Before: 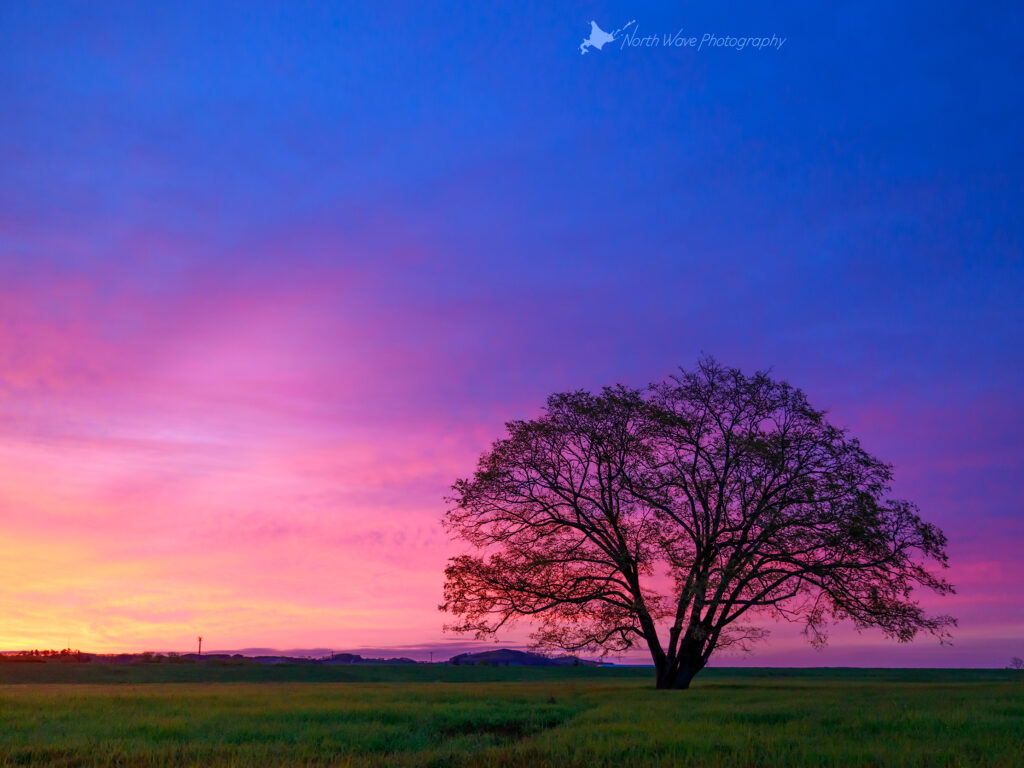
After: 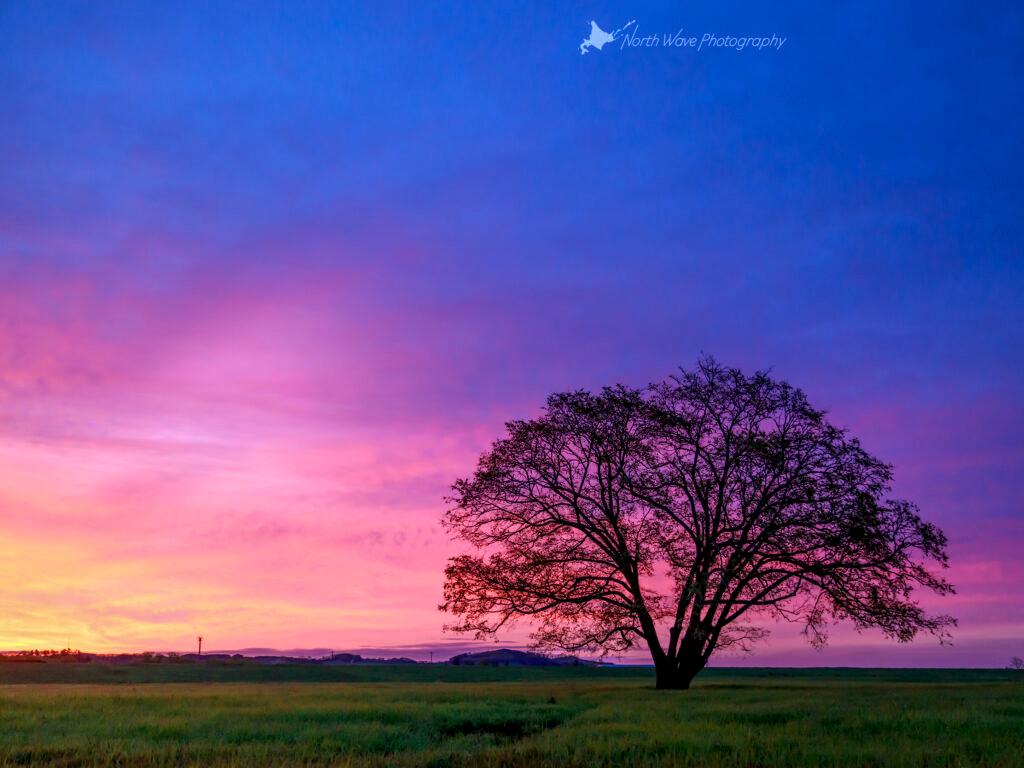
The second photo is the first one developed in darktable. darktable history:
local contrast: highlights 61%, detail 143%, midtone range 0.427
